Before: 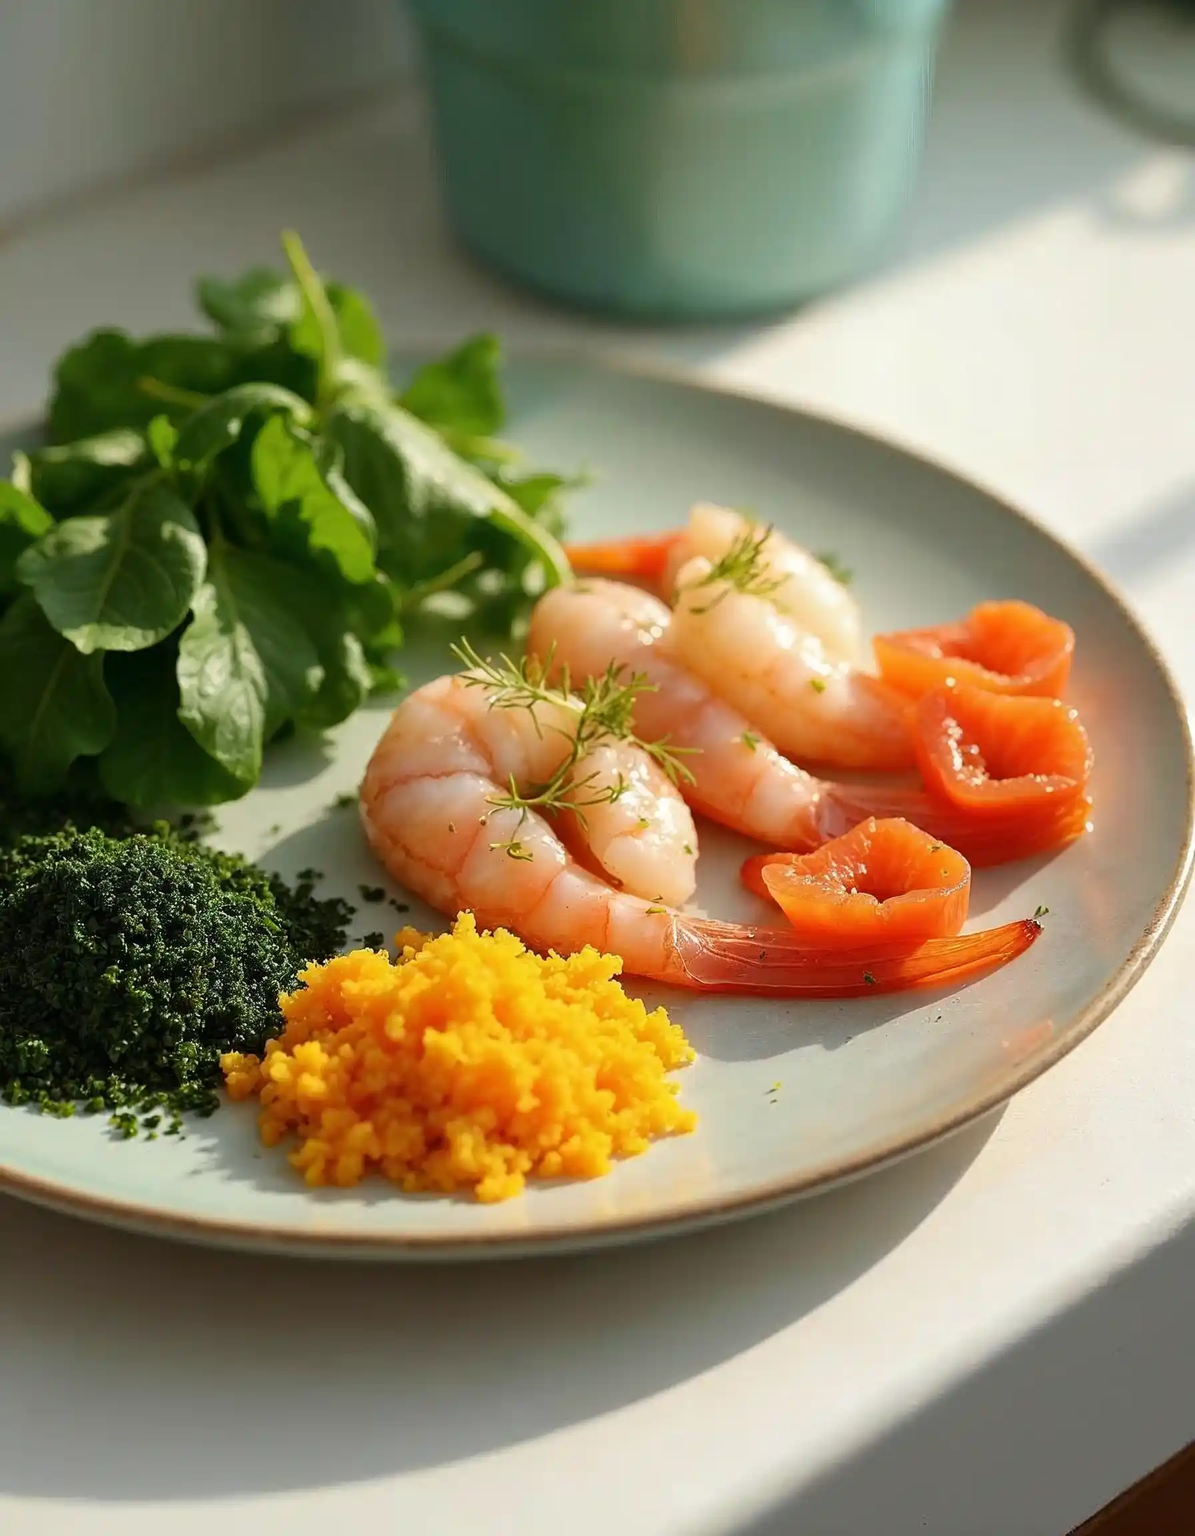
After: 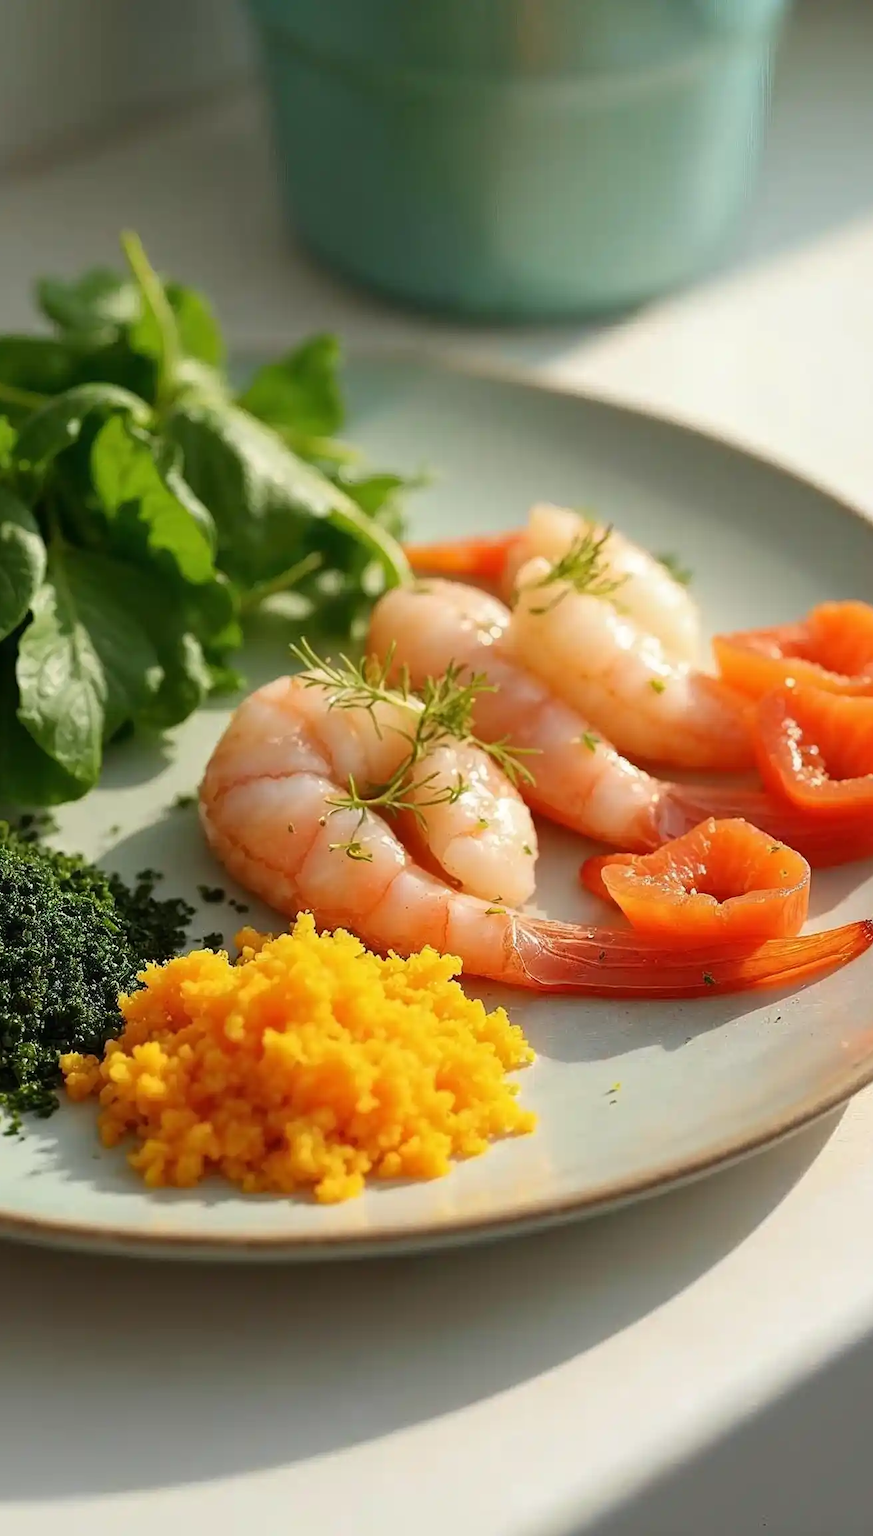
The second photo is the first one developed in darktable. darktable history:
crop: left 13.45%, right 13.481%
